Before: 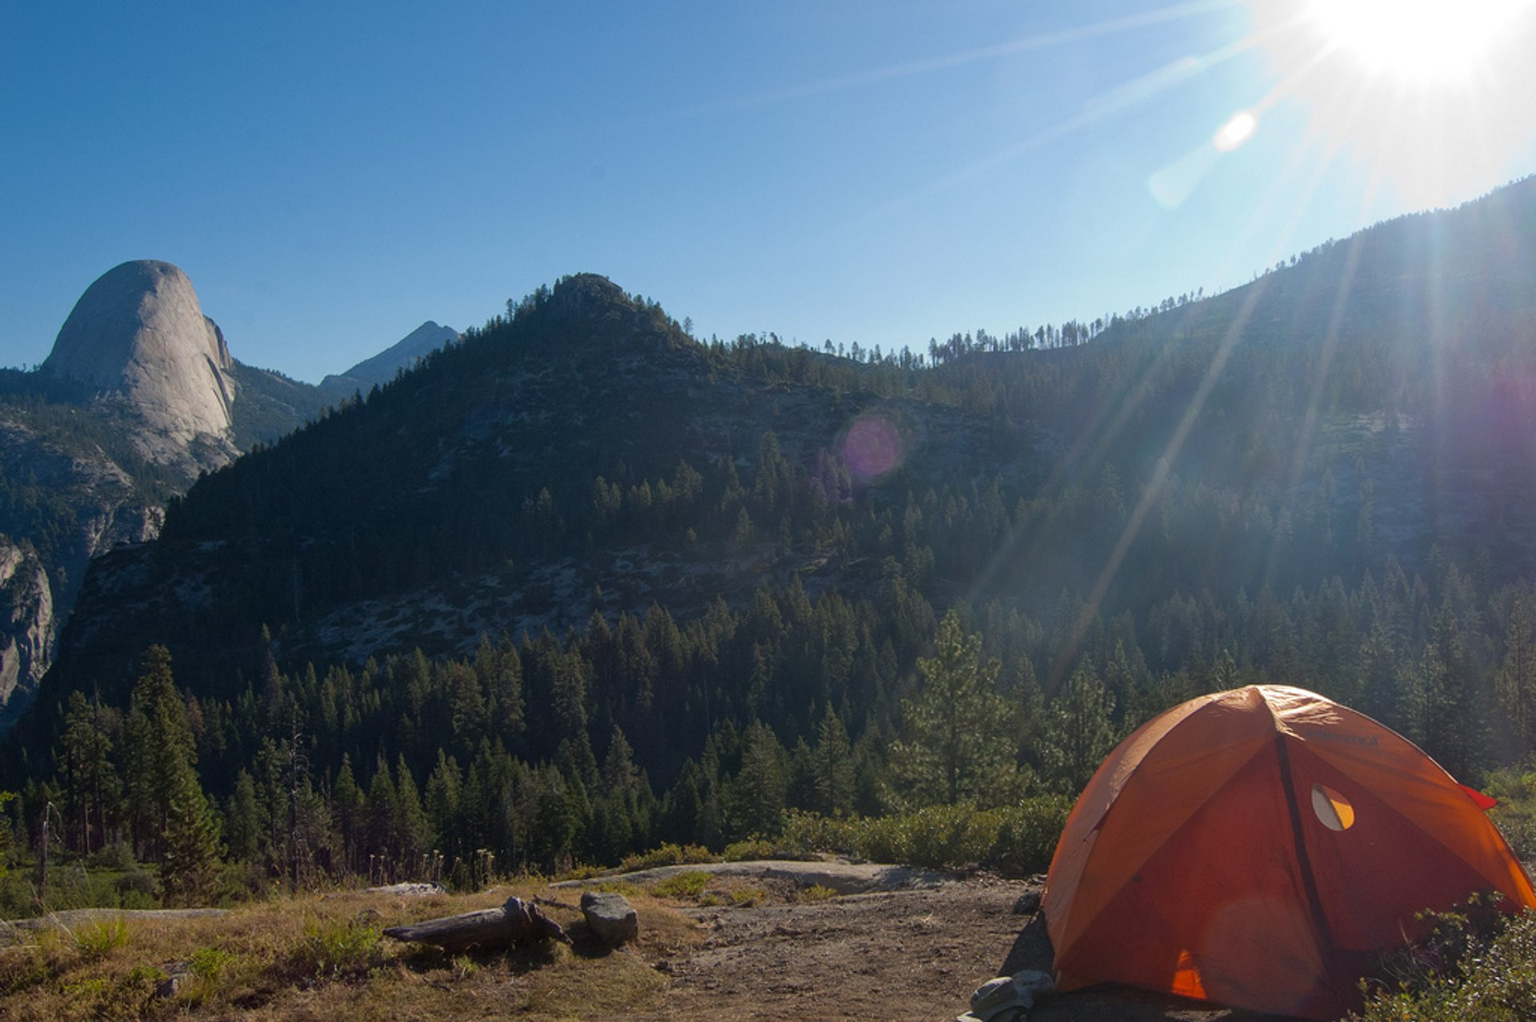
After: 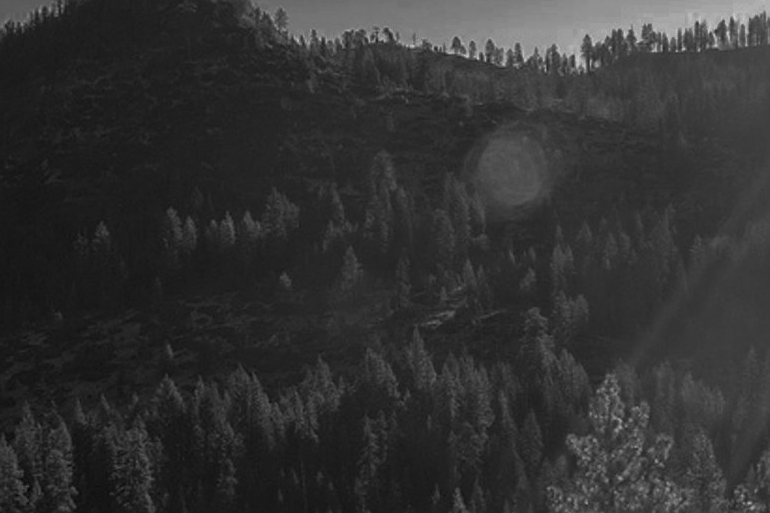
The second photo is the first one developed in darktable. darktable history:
sharpen: on, module defaults
crop: left 30.165%, top 30.373%, right 29.681%, bottom 29.425%
tone curve: curves: ch0 [(0, 0) (0.48, 0.431) (0.7, 0.609) (0.864, 0.854) (1, 1)], color space Lab, independent channels, preserve colors none
color zones: curves: ch0 [(0, 0.554) (0.146, 0.662) (0.293, 0.86) (0.503, 0.774) (0.637, 0.106) (0.74, 0.072) (0.866, 0.488) (0.998, 0.569)]; ch1 [(0, 0) (0.143, 0) (0.286, 0) (0.429, 0) (0.571, 0) (0.714, 0) (0.857, 0)]
